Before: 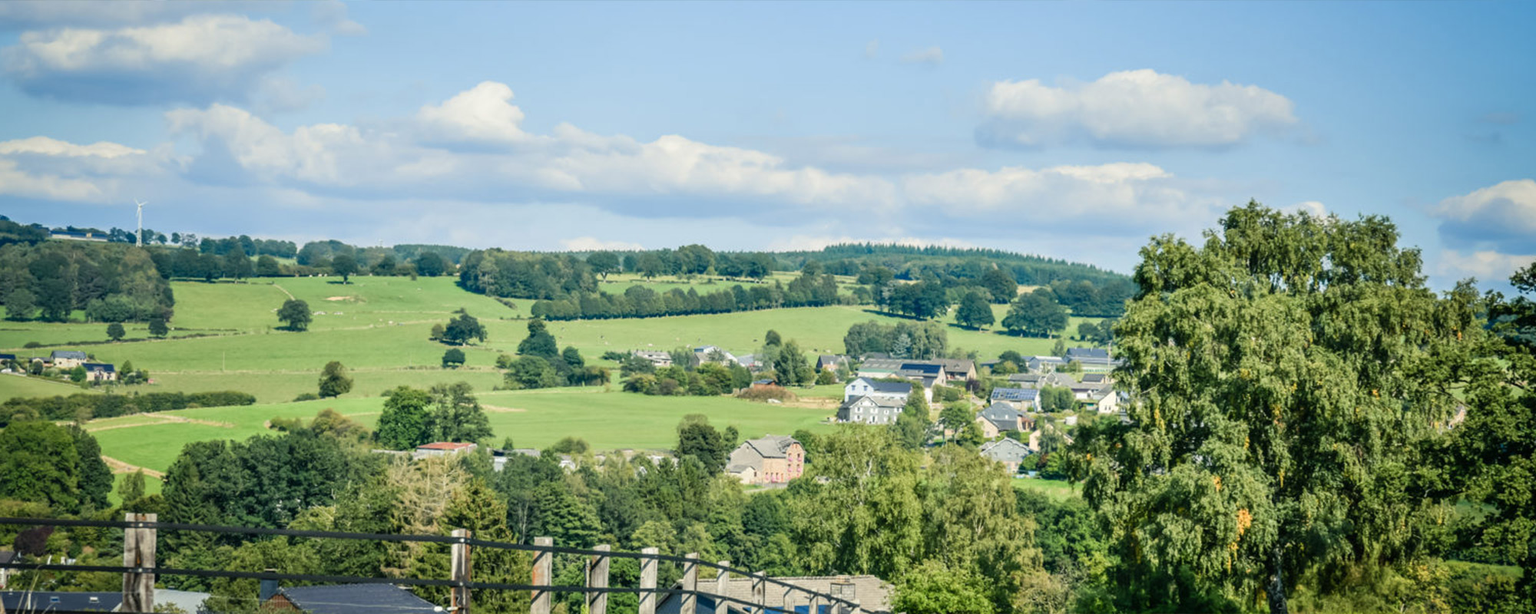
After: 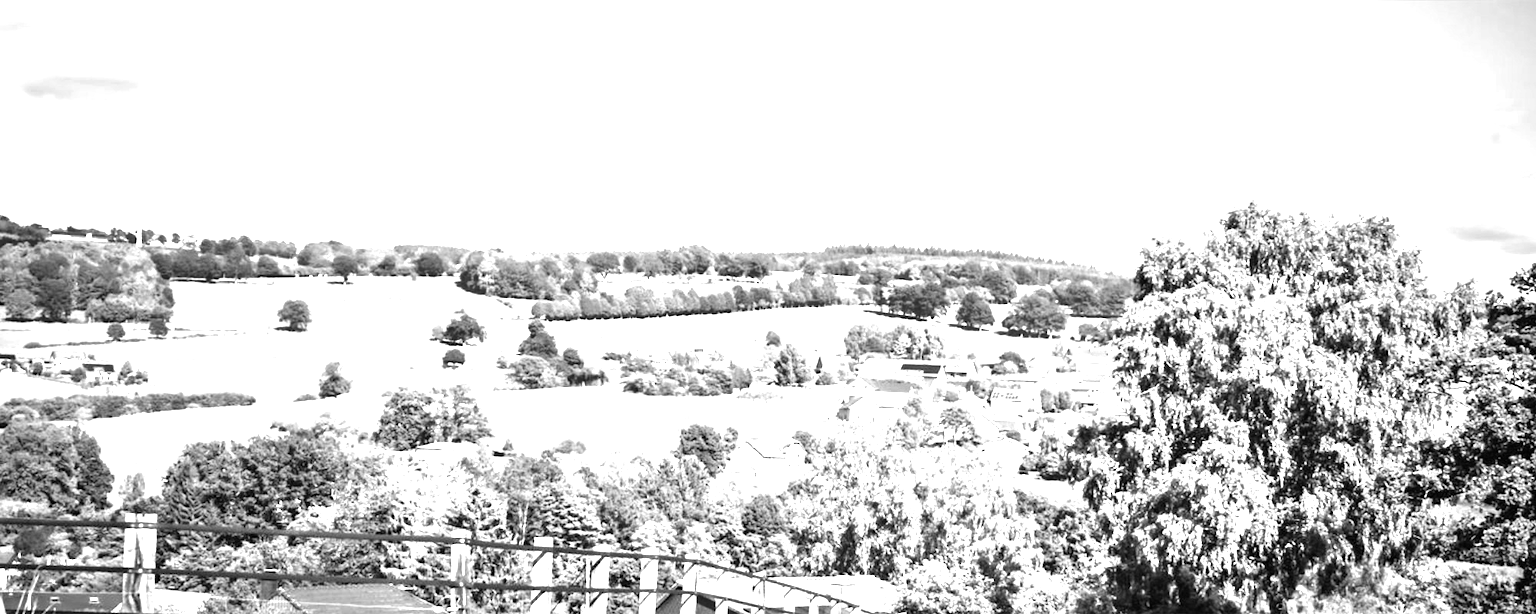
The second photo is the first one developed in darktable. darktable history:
monochrome: on, module defaults
white balance: red 4.26, blue 1.802
